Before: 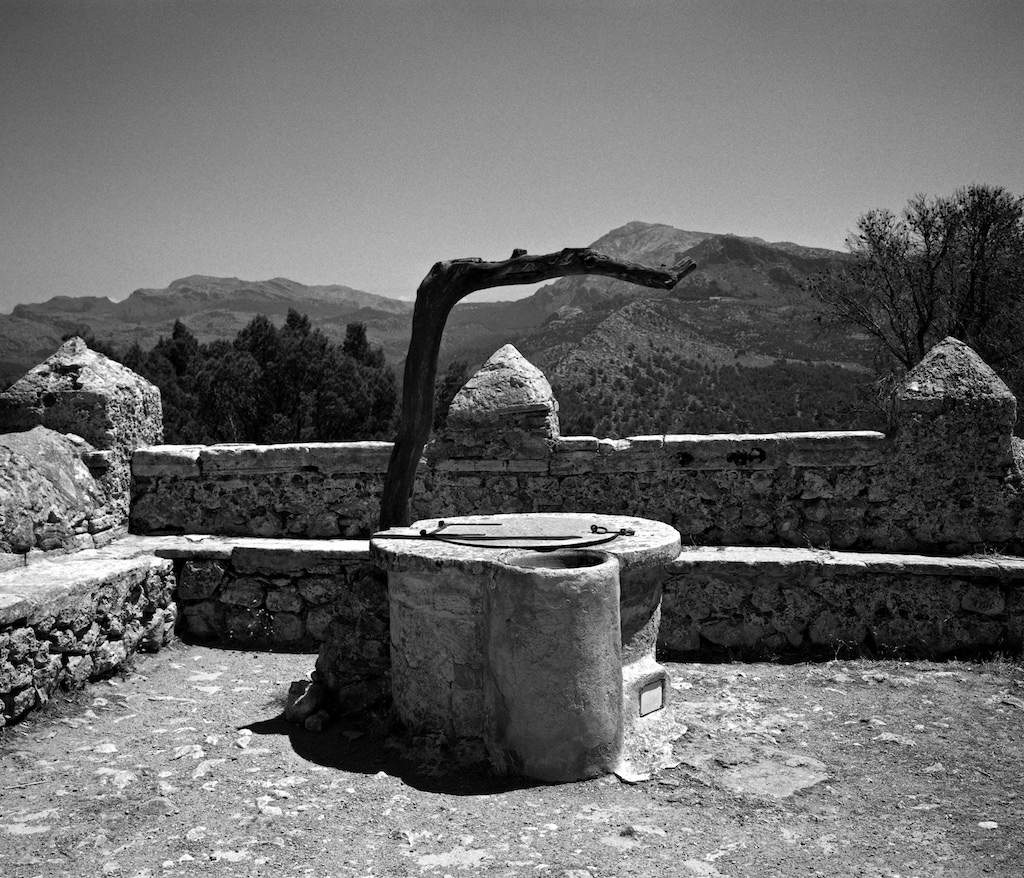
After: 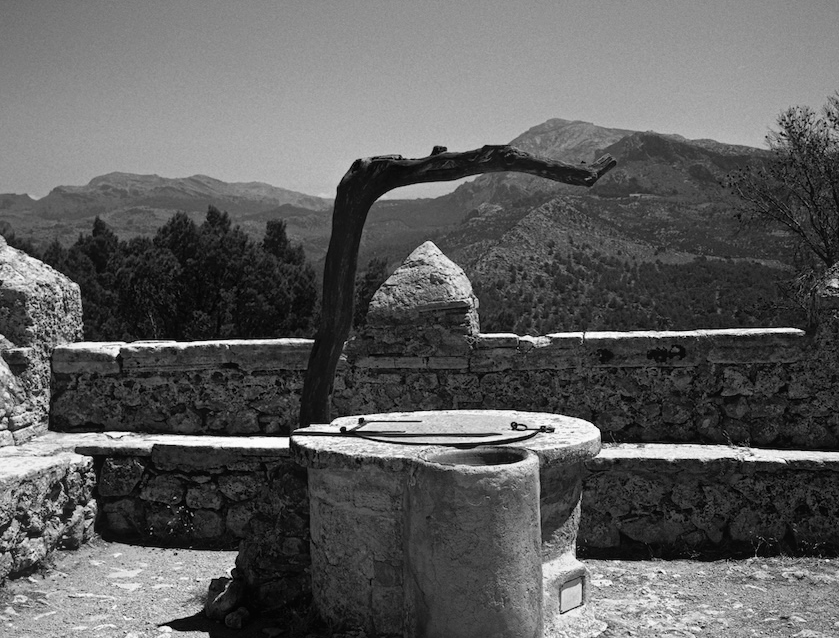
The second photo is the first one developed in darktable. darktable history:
crop: left 7.856%, top 11.836%, right 10.12%, bottom 15.387%
contrast equalizer: y [[0.439, 0.44, 0.442, 0.457, 0.493, 0.498], [0.5 ×6], [0.5 ×6], [0 ×6], [0 ×6]]
